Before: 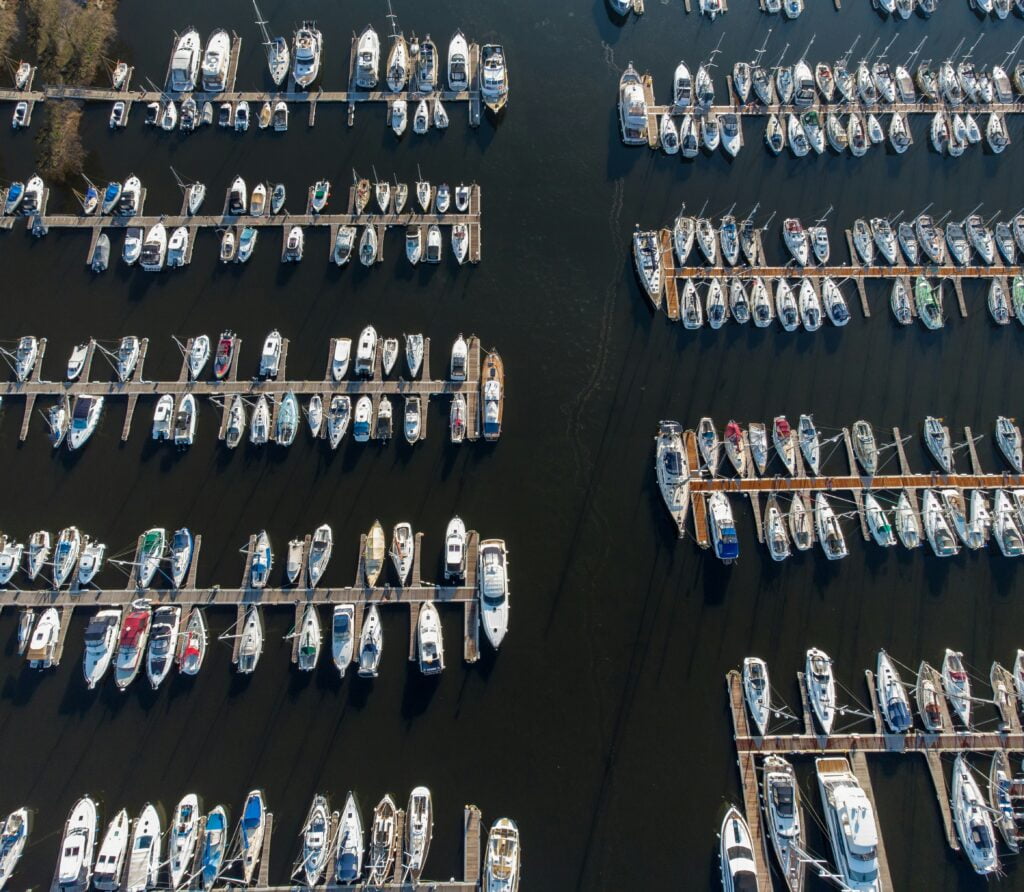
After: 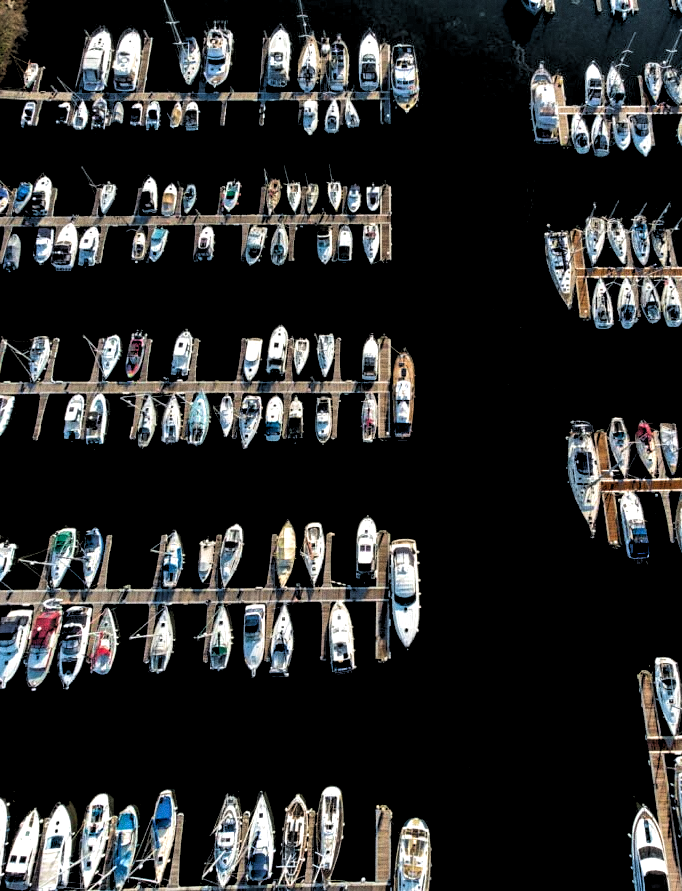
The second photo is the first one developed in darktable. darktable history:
rgb levels: levels [[0.034, 0.472, 0.904], [0, 0.5, 1], [0, 0.5, 1]]
velvia: on, module defaults
grain: coarseness 0.09 ISO
tone equalizer: -8 EV -0.417 EV, -7 EV -0.389 EV, -6 EV -0.333 EV, -5 EV -0.222 EV, -3 EV 0.222 EV, -2 EV 0.333 EV, -1 EV 0.389 EV, +0 EV 0.417 EV, edges refinement/feathering 500, mask exposure compensation -1.57 EV, preserve details no
crop and rotate: left 8.786%, right 24.548%
exposure: compensate highlight preservation false
